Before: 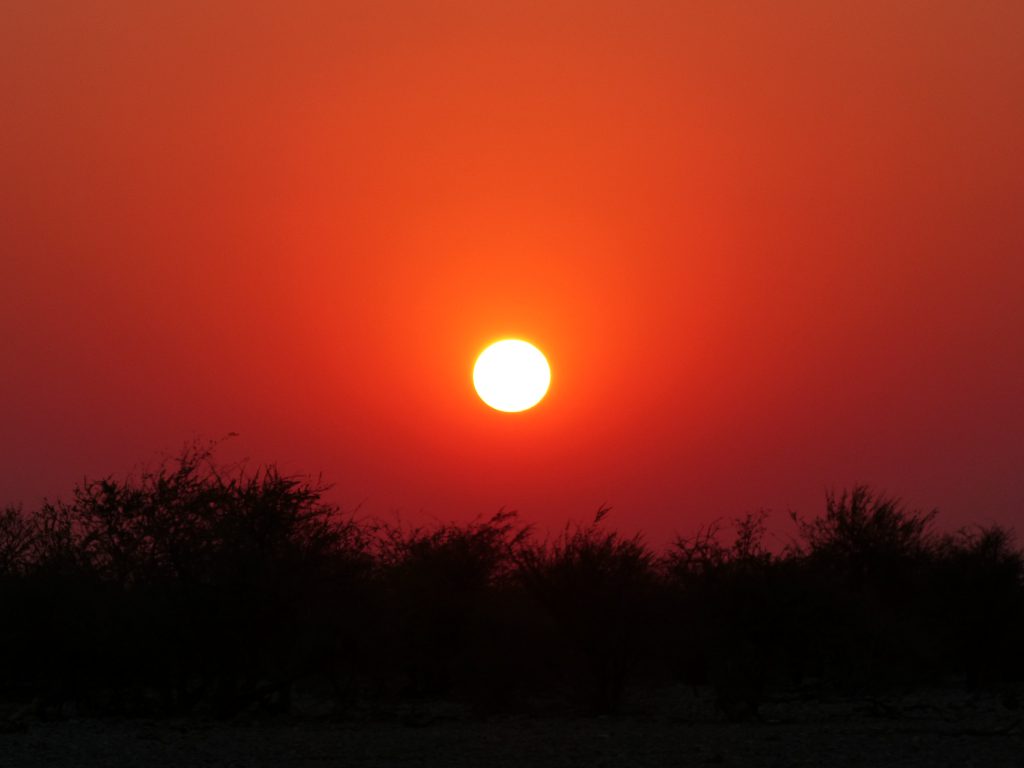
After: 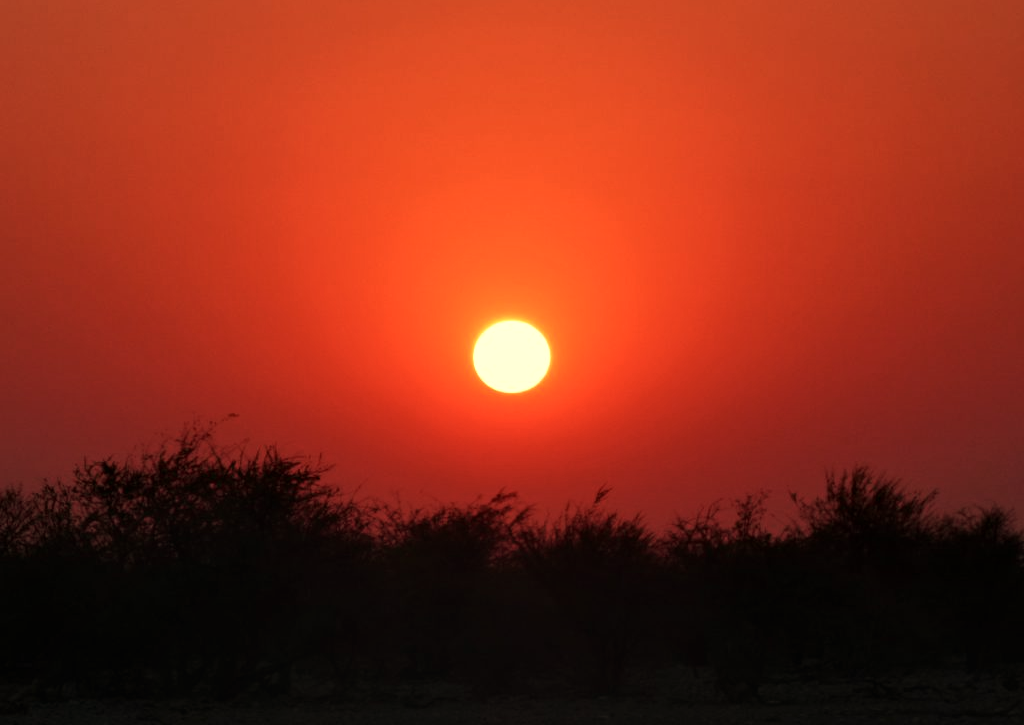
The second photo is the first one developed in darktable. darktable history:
crop and rotate: top 2.479%, bottom 3.018%
contrast brightness saturation: contrast -0.08, brightness -0.04, saturation -0.11
white balance: red 1.138, green 0.996, blue 0.812
local contrast: detail 130%
